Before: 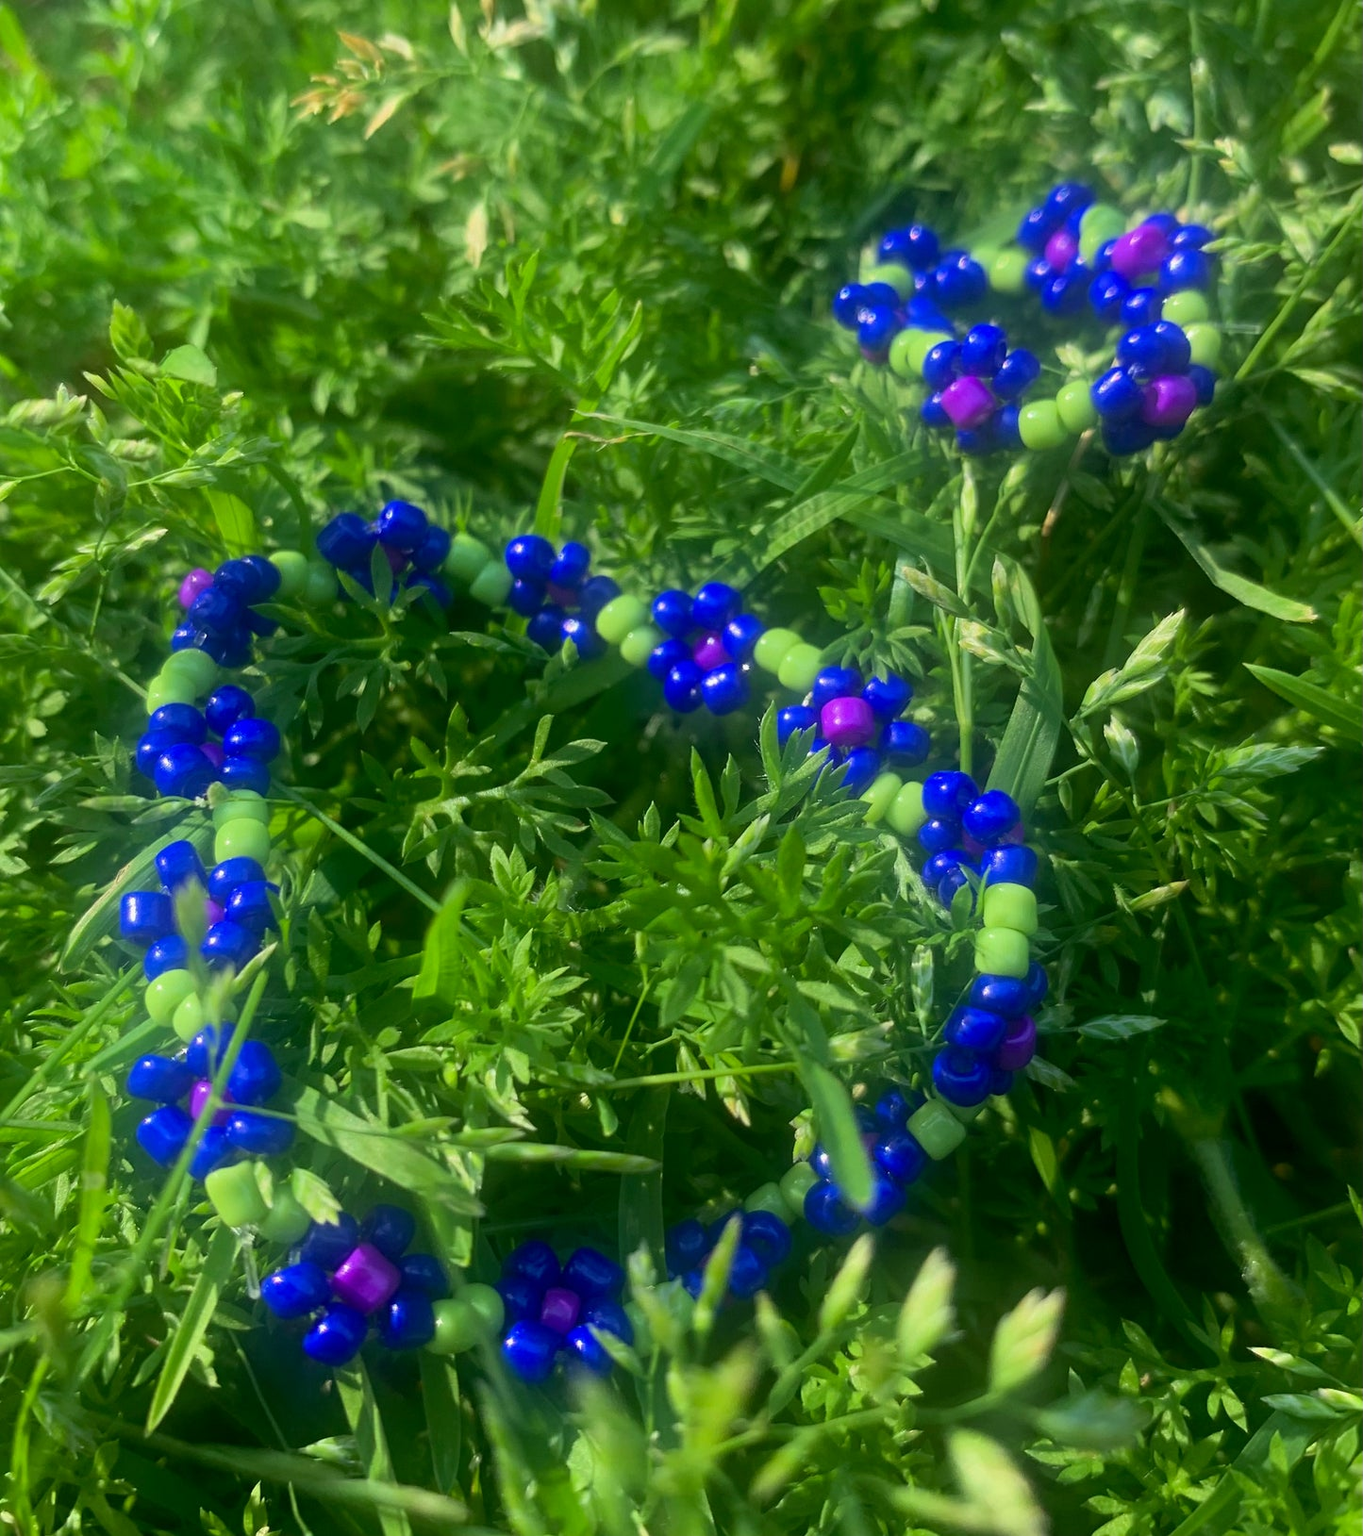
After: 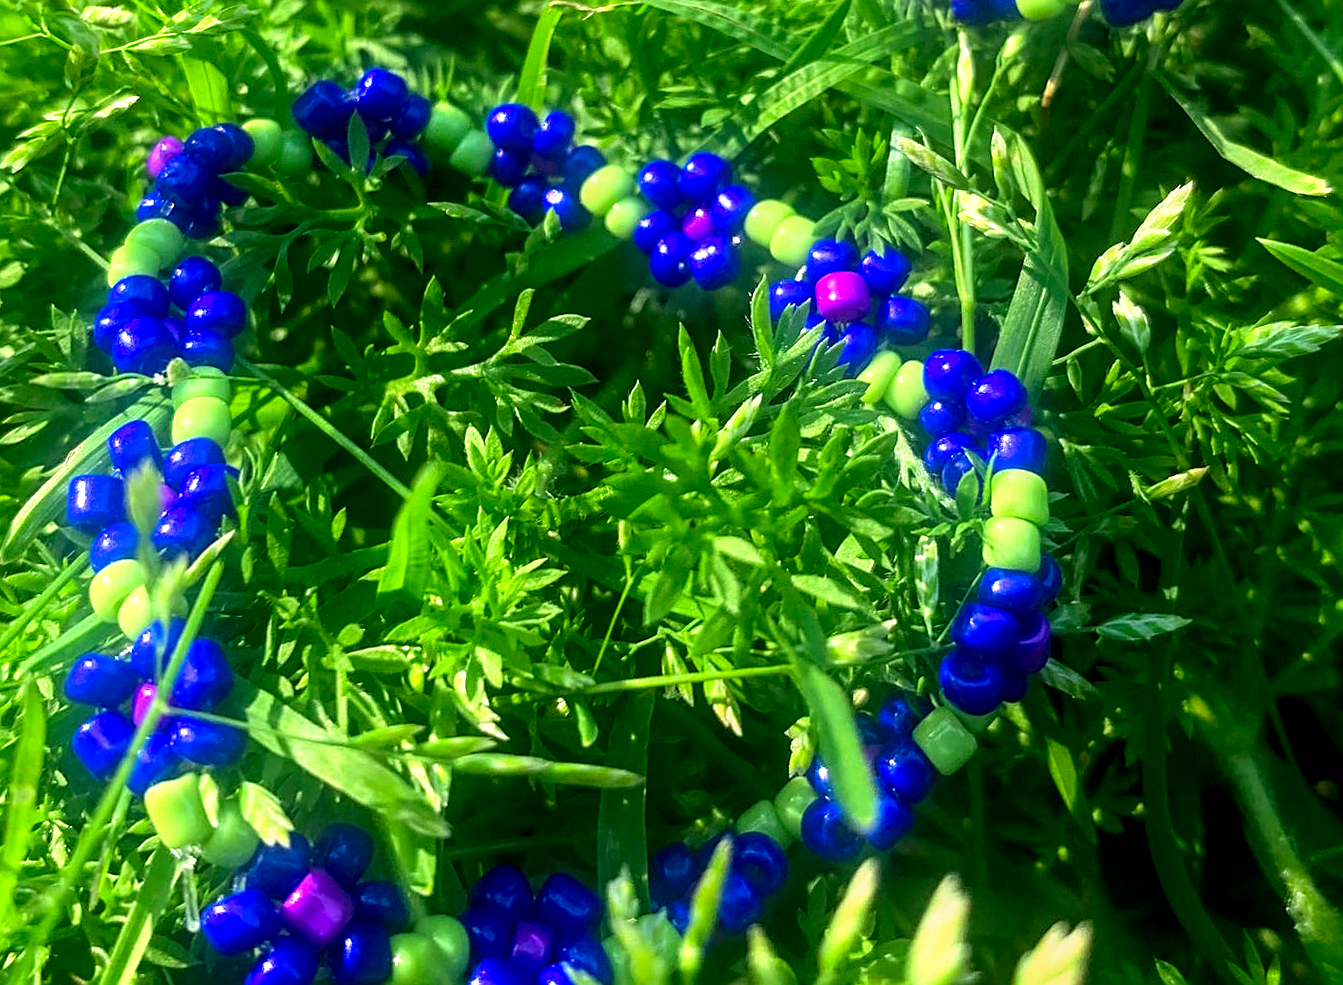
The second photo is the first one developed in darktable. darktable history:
rotate and perspective: rotation 0.215°, lens shift (vertical) -0.139, crop left 0.069, crop right 0.939, crop top 0.002, crop bottom 0.996
crop and rotate: top 25.357%, bottom 13.942%
sharpen: on, module defaults
tone curve: curves: ch0 [(0, 0) (0.003, 0) (0.011, 0.001) (0.025, 0.003) (0.044, 0.004) (0.069, 0.007) (0.1, 0.01) (0.136, 0.033) (0.177, 0.082) (0.224, 0.141) (0.277, 0.208) (0.335, 0.282) (0.399, 0.363) (0.468, 0.451) (0.543, 0.545) (0.623, 0.647) (0.709, 0.756) (0.801, 0.87) (0.898, 0.972) (1, 1)], preserve colors none
local contrast: on, module defaults
exposure: black level correction -0.002, exposure 0.54 EV, compensate highlight preservation false
